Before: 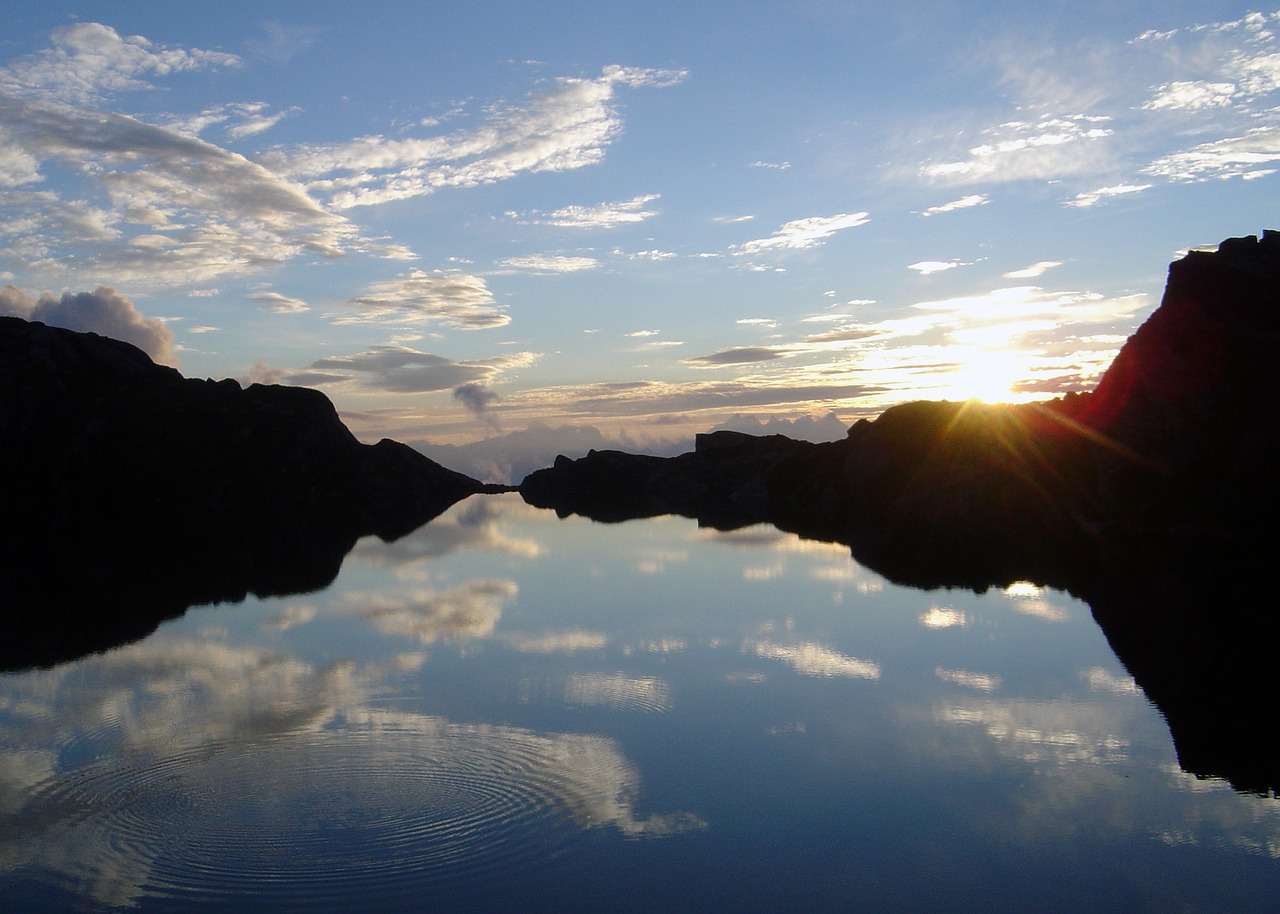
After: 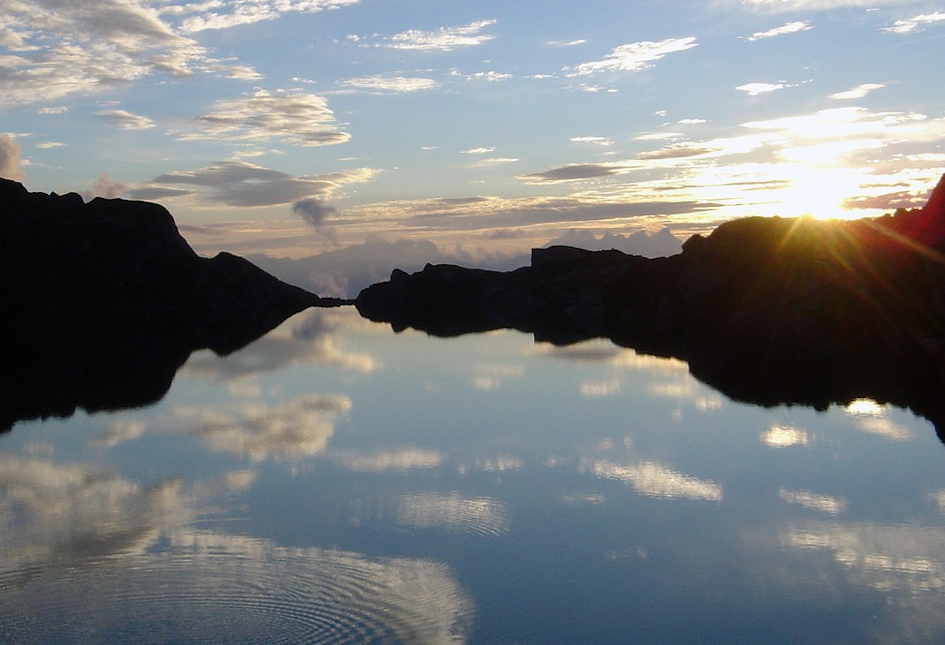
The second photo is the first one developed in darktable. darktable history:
white balance: emerald 1
rotate and perspective: rotation 0.215°, lens shift (vertical) -0.139, crop left 0.069, crop right 0.939, crop top 0.002, crop bottom 0.996
crop: left 9.712%, top 16.928%, right 10.845%, bottom 12.332%
